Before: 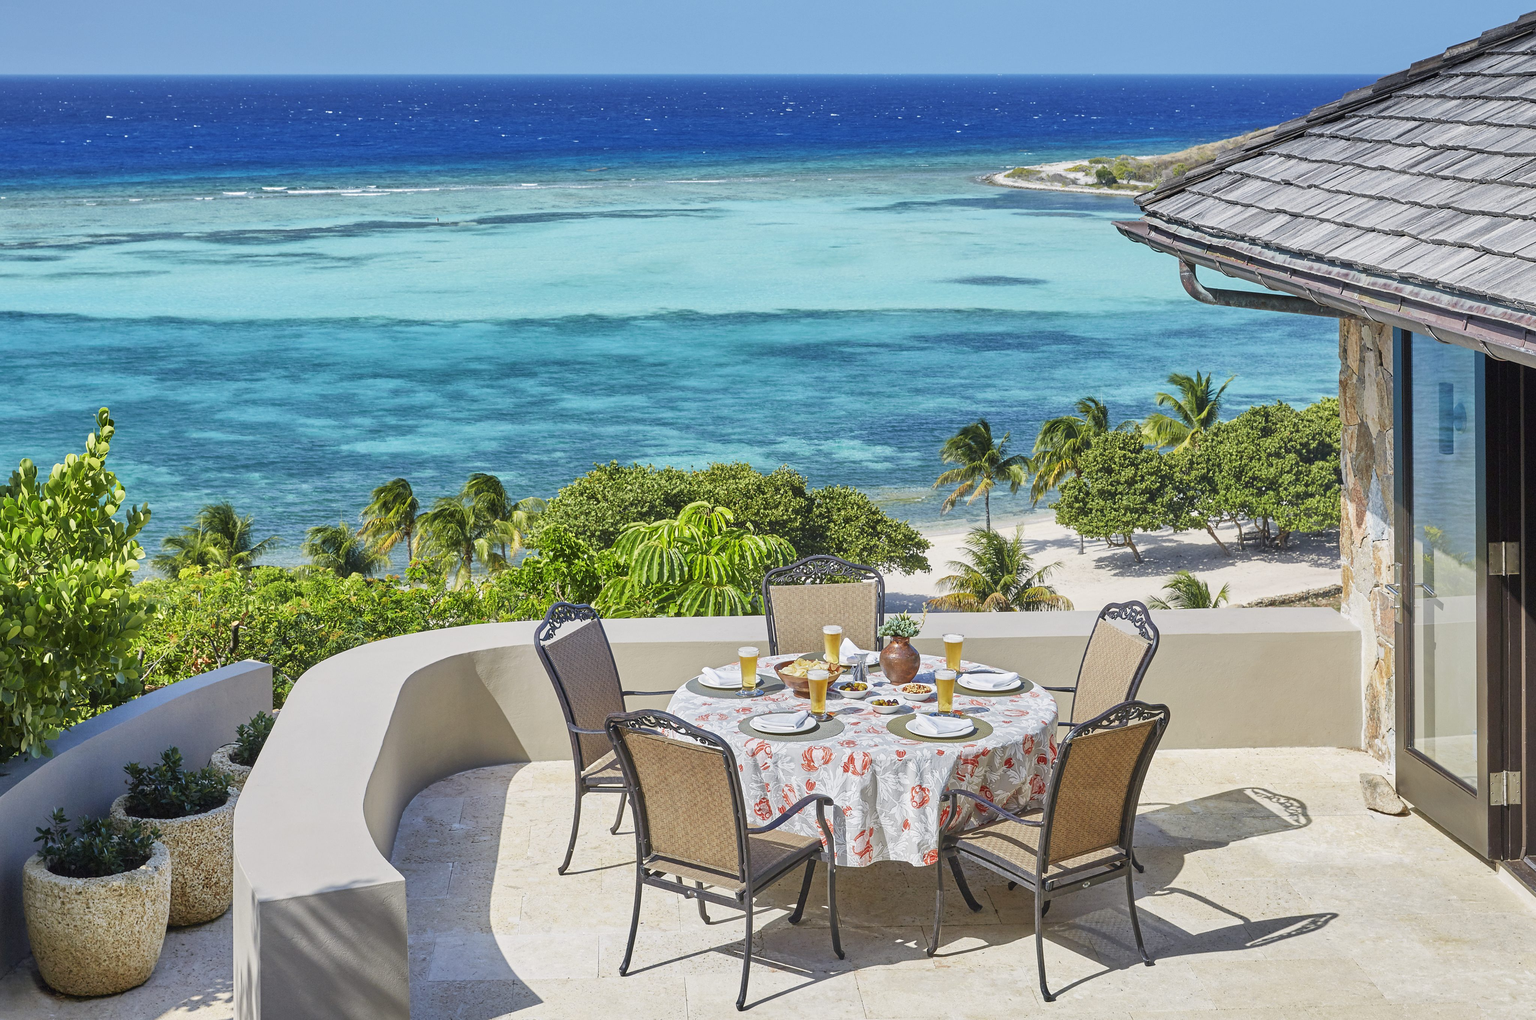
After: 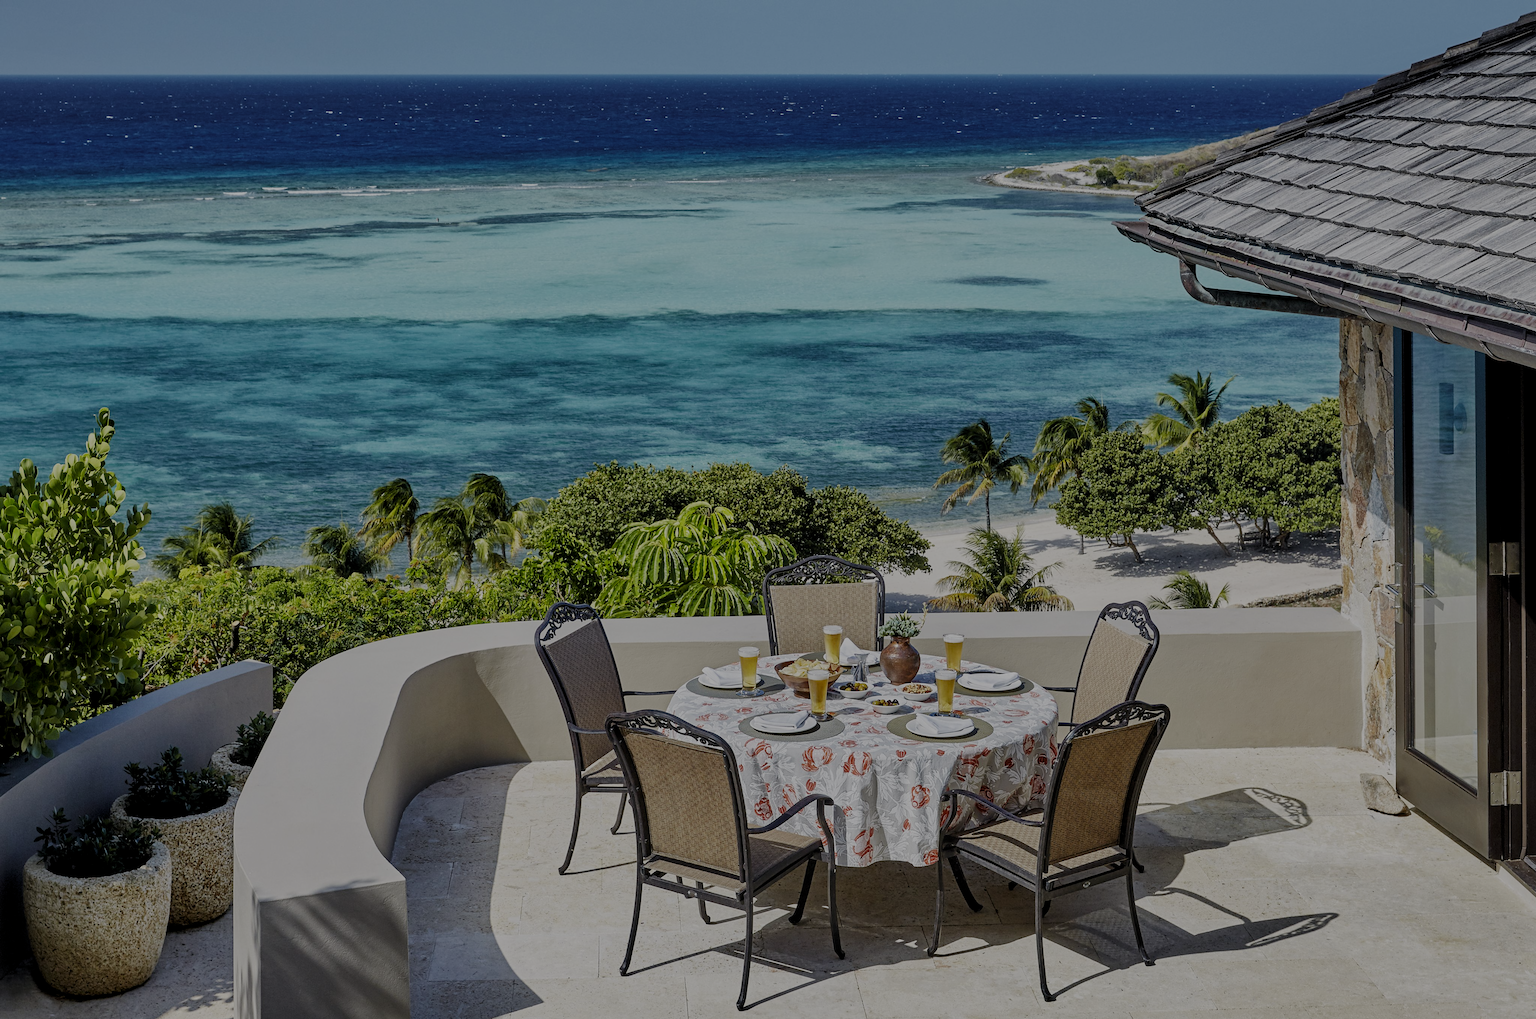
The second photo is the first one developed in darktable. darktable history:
levels: levels [0.029, 0.545, 0.971]
filmic rgb: middle gray luminance 30%, black relative exposure -9 EV, white relative exposure 7 EV, threshold 6 EV, target black luminance 0%, hardness 2.94, latitude 2.04%, contrast 0.963, highlights saturation mix 5%, shadows ↔ highlights balance 12.16%, add noise in highlights 0, preserve chrominance no, color science v3 (2019), use custom middle-gray values true, iterations of high-quality reconstruction 0, contrast in highlights soft, enable highlight reconstruction true
